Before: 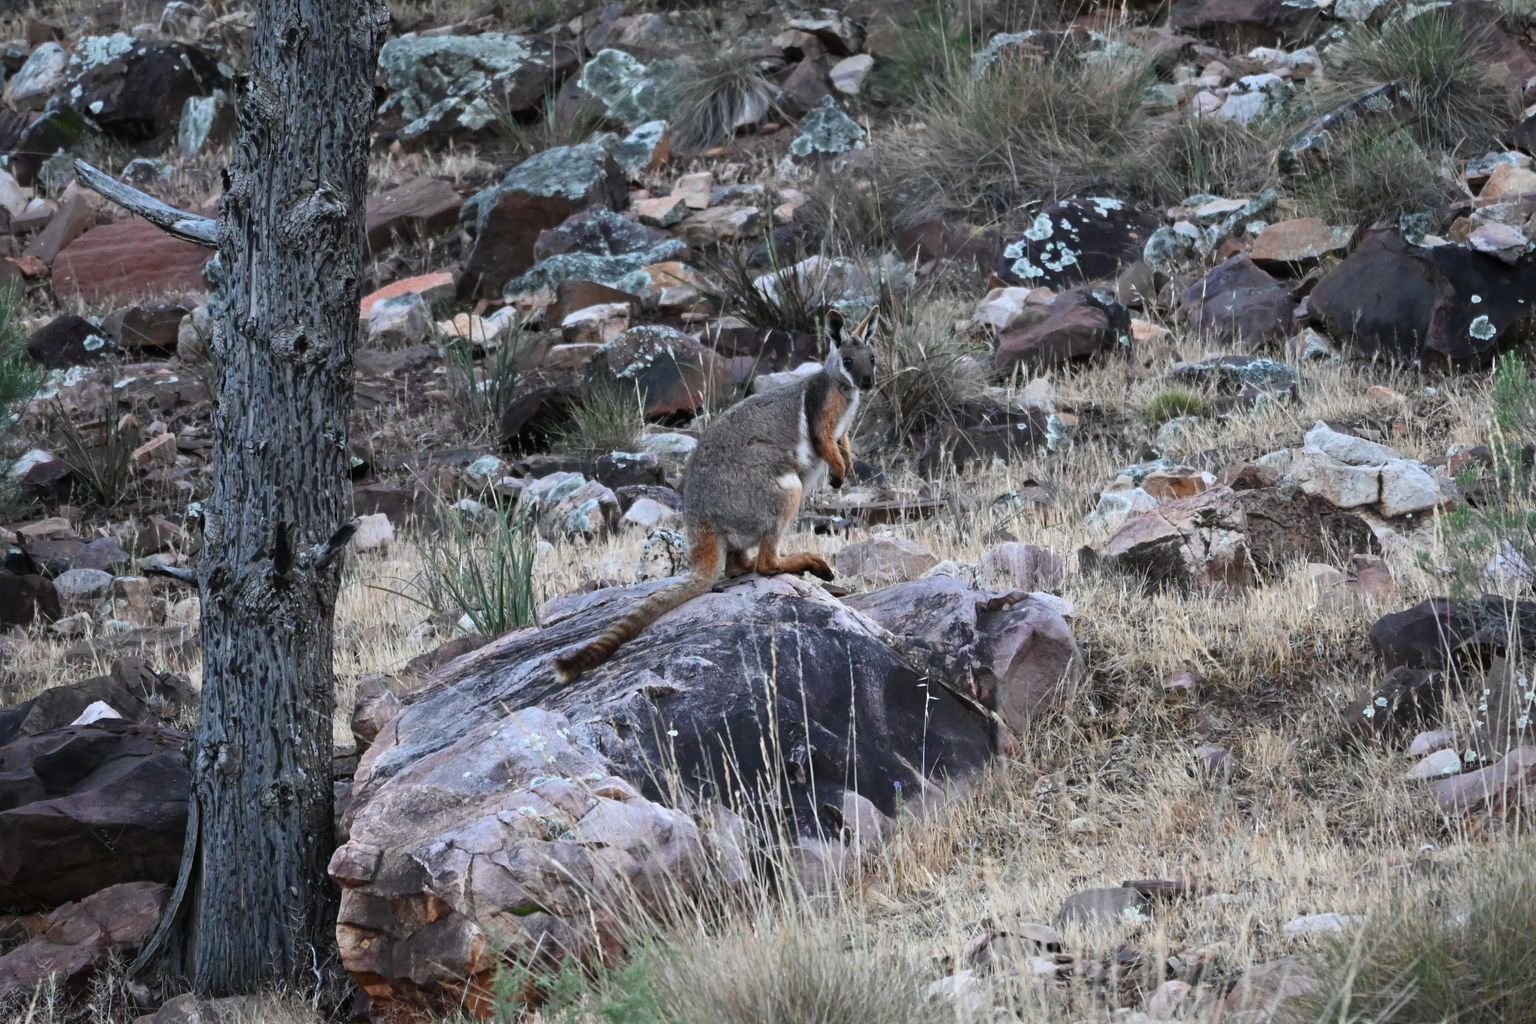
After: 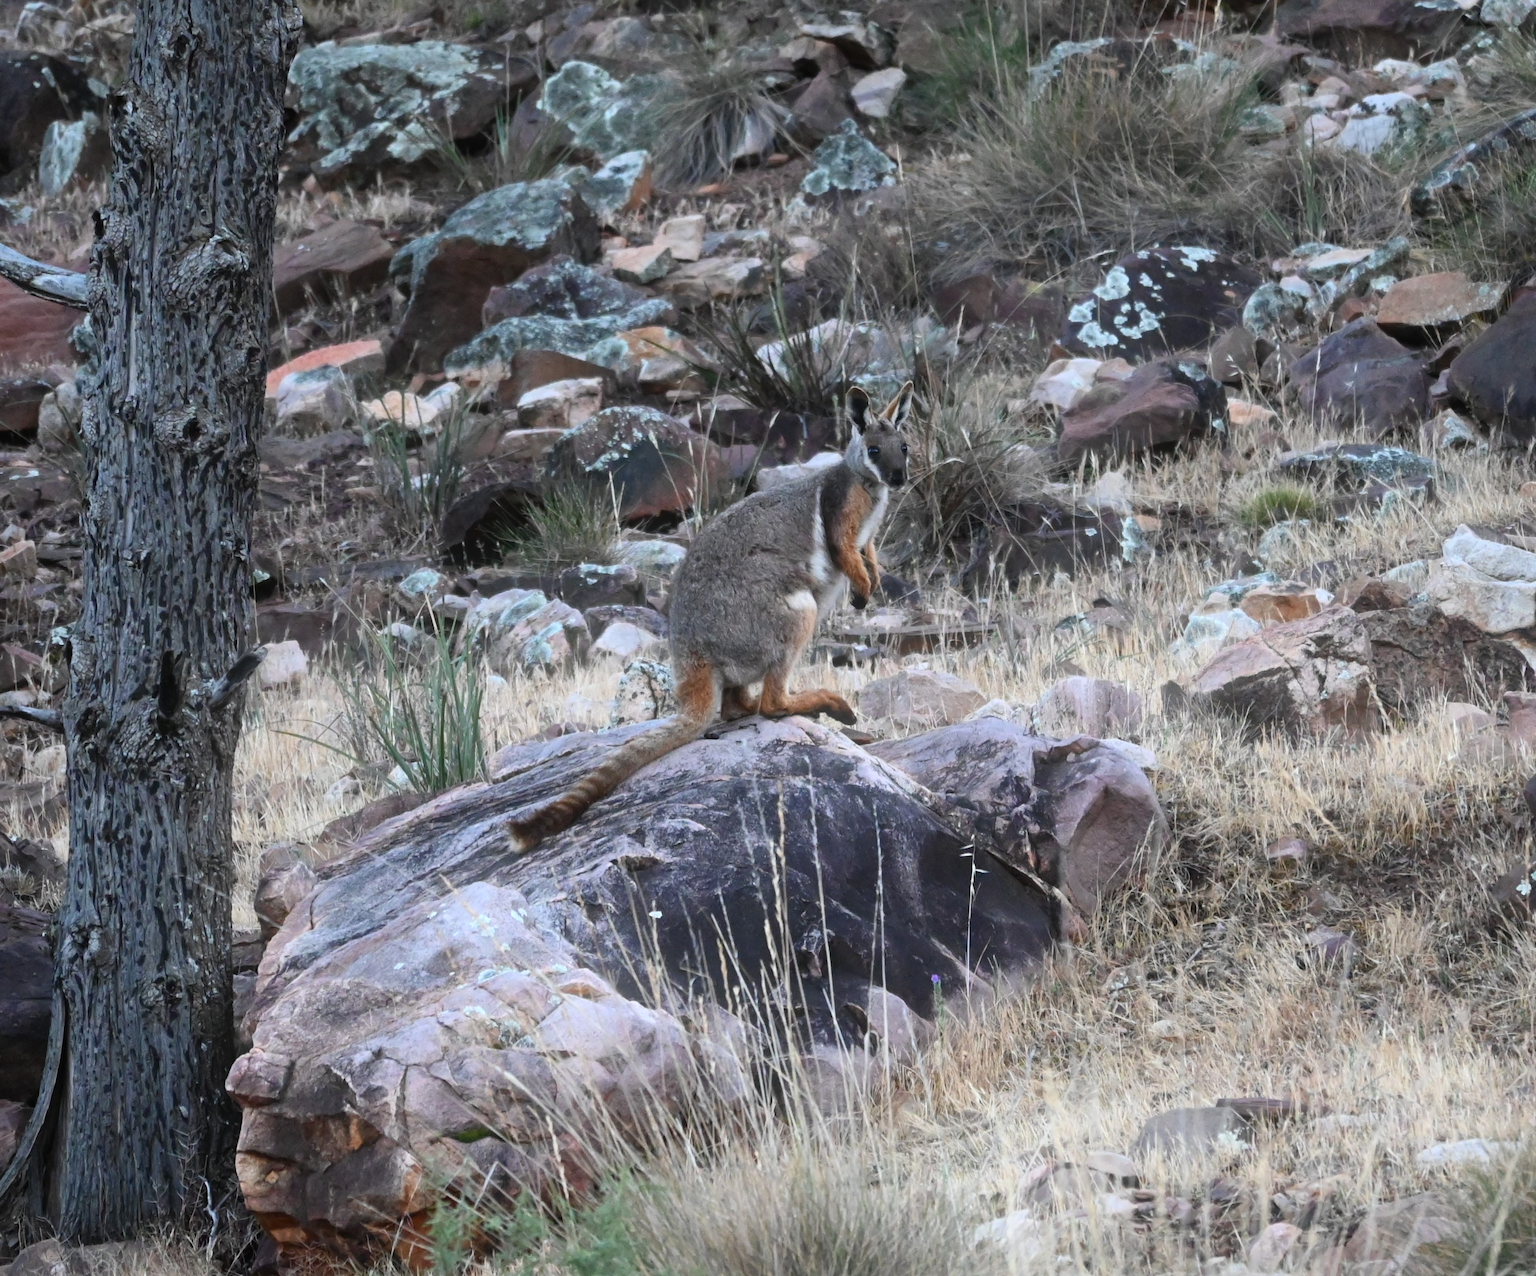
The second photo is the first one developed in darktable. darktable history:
bloom: on, module defaults
crop and rotate: left 9.597%, right 10.195%
